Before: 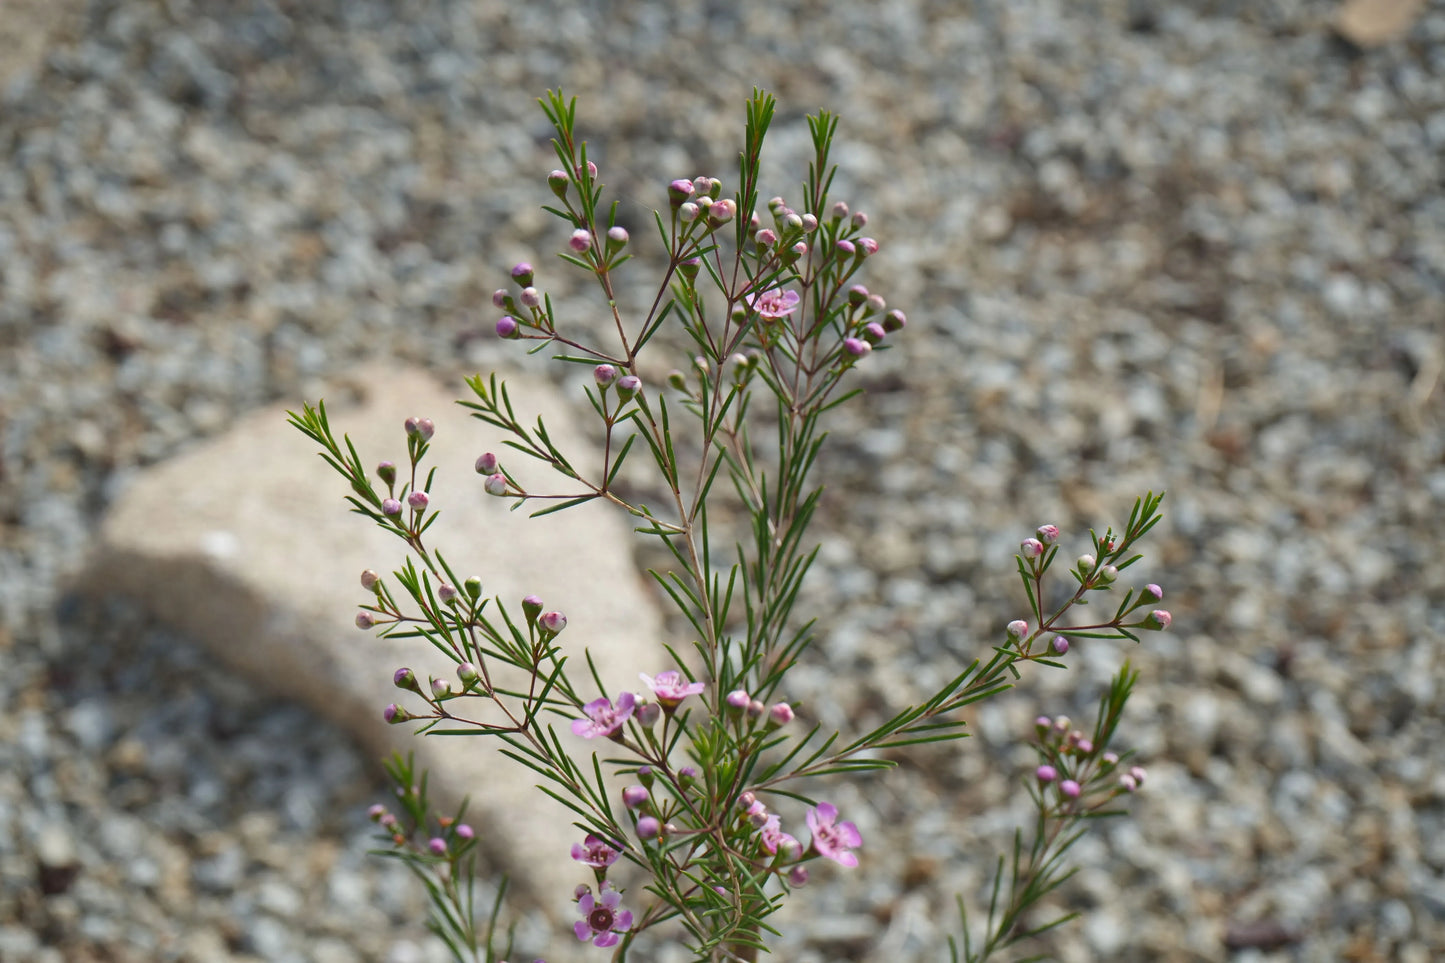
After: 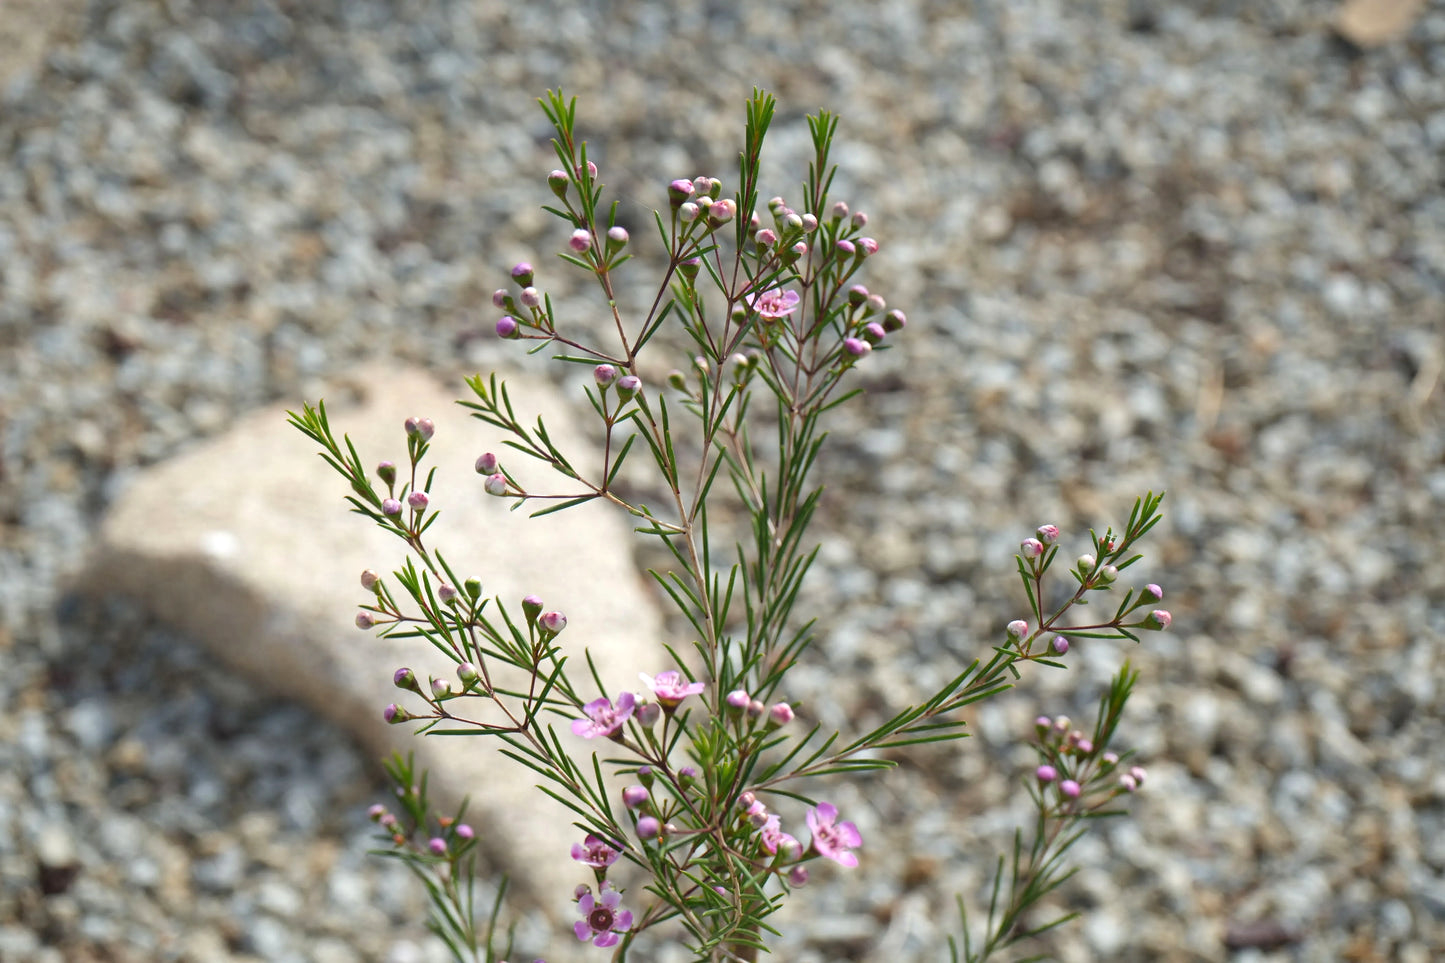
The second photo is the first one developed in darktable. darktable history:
tone equalizer: -8 EV -0.447 EV, -7 EV -0.422 EV, -6 EV -0.299 EV, -5 EV -0.223 EV, -3 EV 0.249 EV, -2 EV 0.355 EV, -1 EV 0.365 EV, +0 EV 0.427 EV, mask exposure compensation -0.487 EV
